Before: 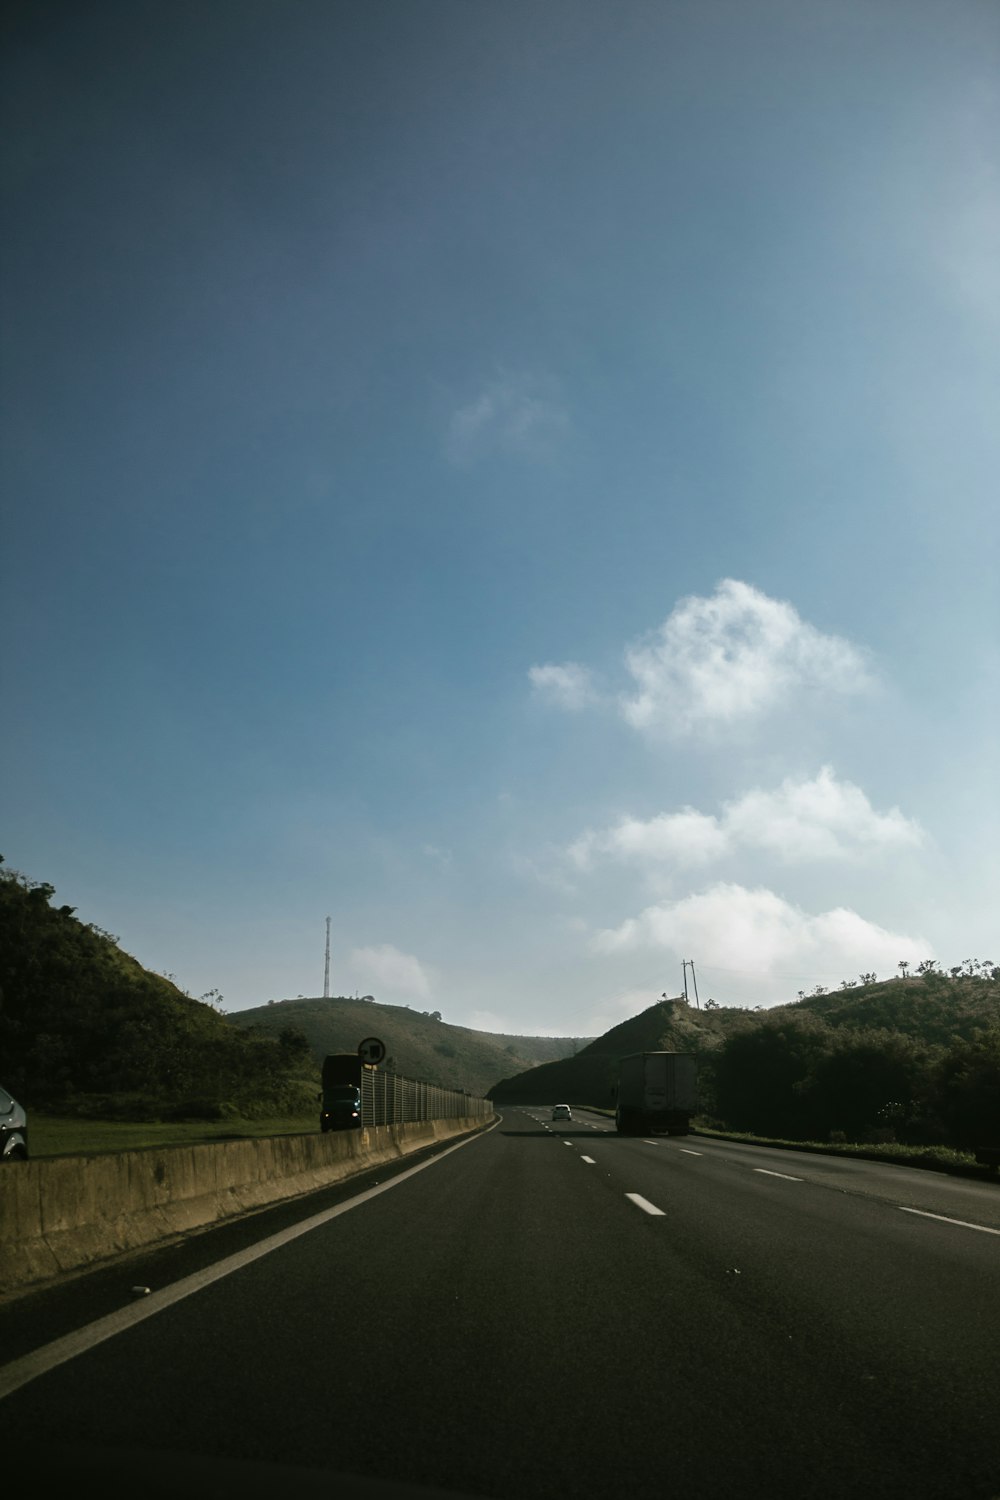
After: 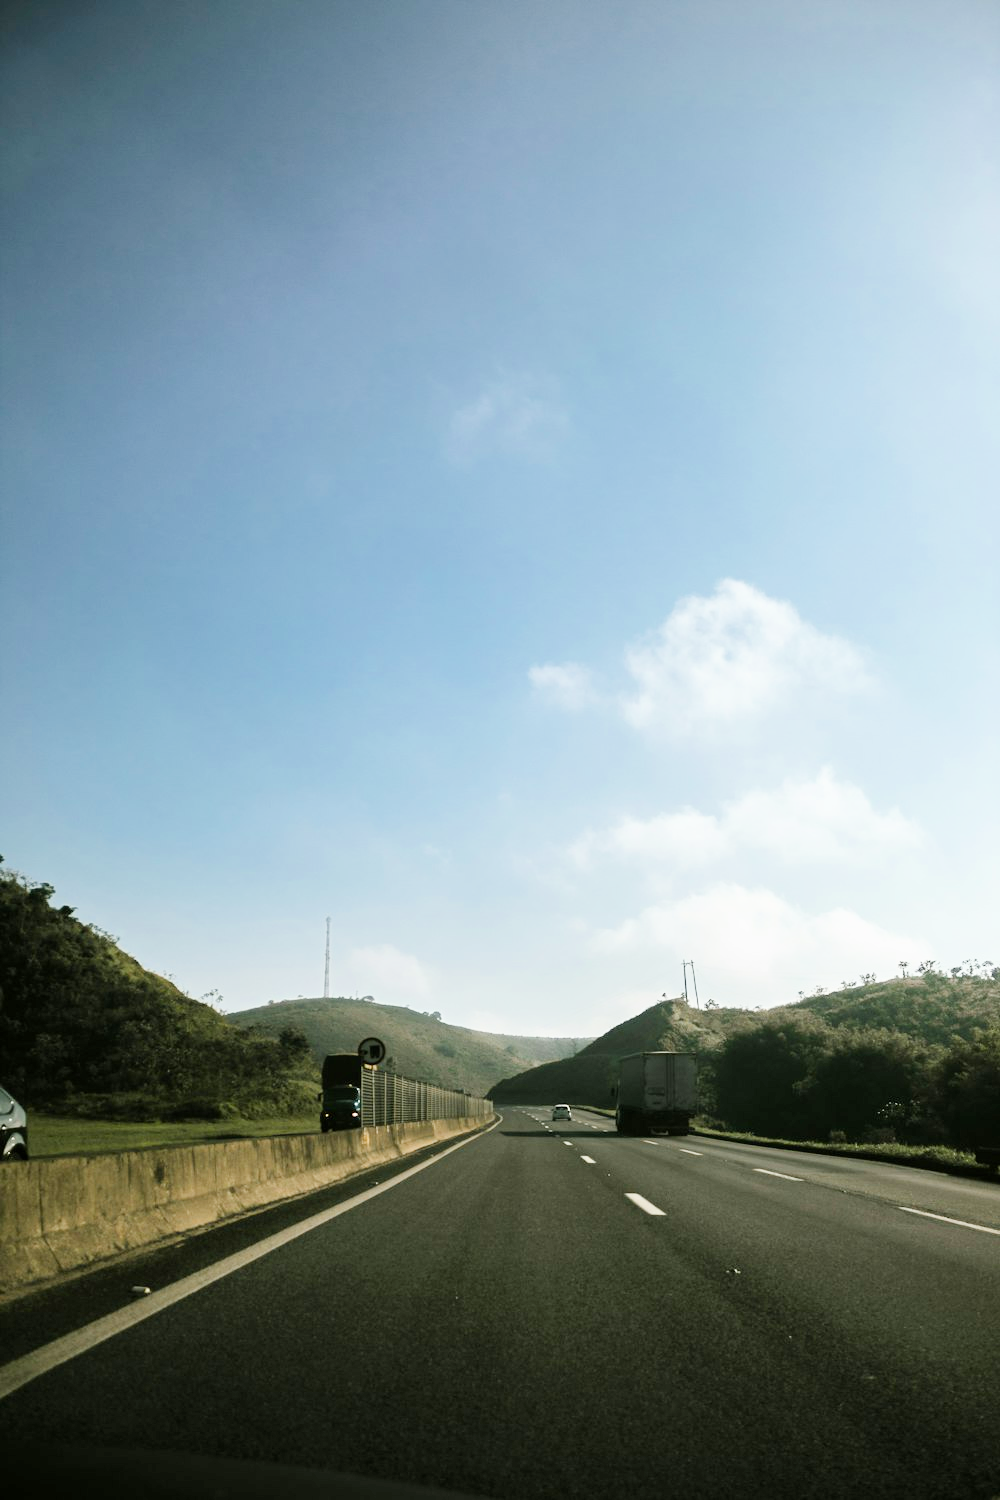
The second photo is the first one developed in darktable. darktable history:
filmic rgb: black relative exposure -7.65 EV, white relative exposure 4.56 EV, hardness 3.61
exposure: black level correction 0.001, exposure 1.822 EV, compensate exposure bias true, compensate highlight preservation false
